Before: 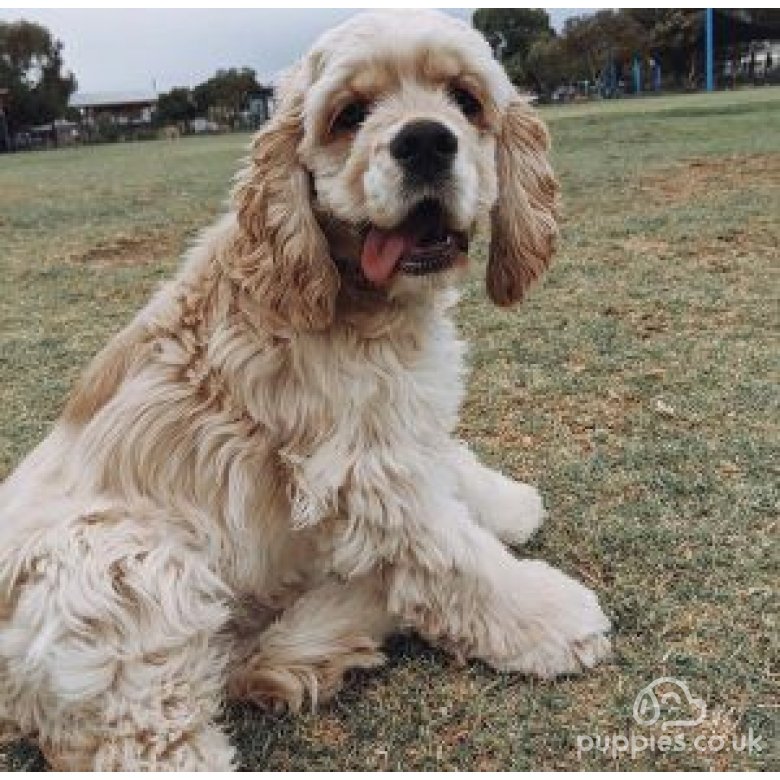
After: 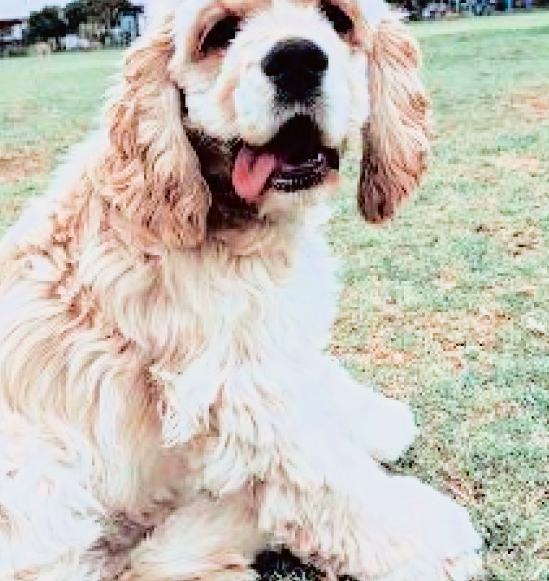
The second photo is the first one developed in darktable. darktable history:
tone equalizer: edges refinement/feathering 500, mask exposure compensation -1.57 EV, preserve details no
crop and rotate: left 16.582%, top 10.679%, right 12.957%, bottom 14.731%
filmic rgb: black relative exposure -5.06 EV, white relative exposure 3.98 EV, hardness 2.9, contrast 1.486
color calibration: illuminant F (fluorescent), F source F9 (Cool White Deluxe 4150 K) – high CRI, x 0.374, y 0.373, temperature 4149.4 K
tone curve: curves: ch0 [(0, 0.013) (0.181, 0.074) (0.337, 0.304) (0.498, 0.485) (0.78, 0.742) (0.993, 0.954)]; ch1 [(0, 0) (0.294, 0.184) (0.359, 0.34) (0.362, 0.35) (0.43, 0.41) (0.469, 0.463) (0.495, 0.502) (0.54, 0.563) (0.612, 0.641) (1, 1)]; ch2 [(0, 0) (0.44, 0.437) (0.495, 0.502) (0.524, 0.534) (0.557, 0.56) (0.634, 0.654) (0.728, 0.722) (1, 1)], color space Lab, independent channels, preserve colors none
exposure: black level correction 0.001, exposure 1.731 EV, compensate highlight preservation false
